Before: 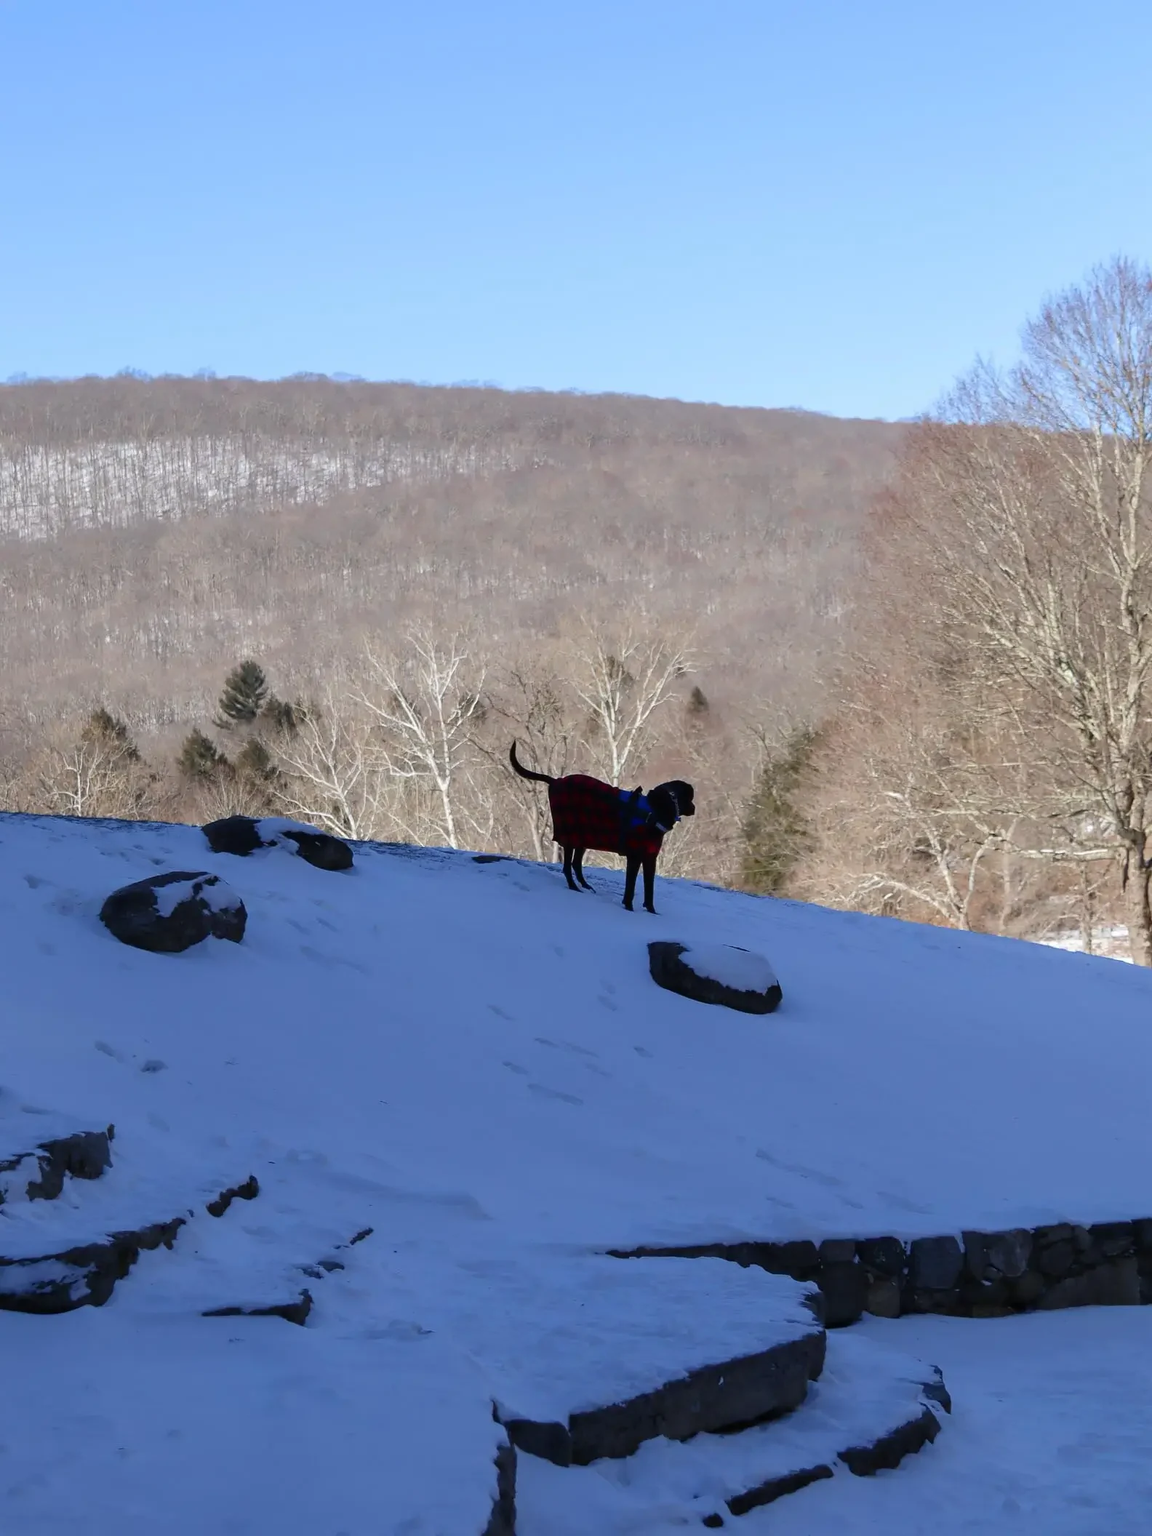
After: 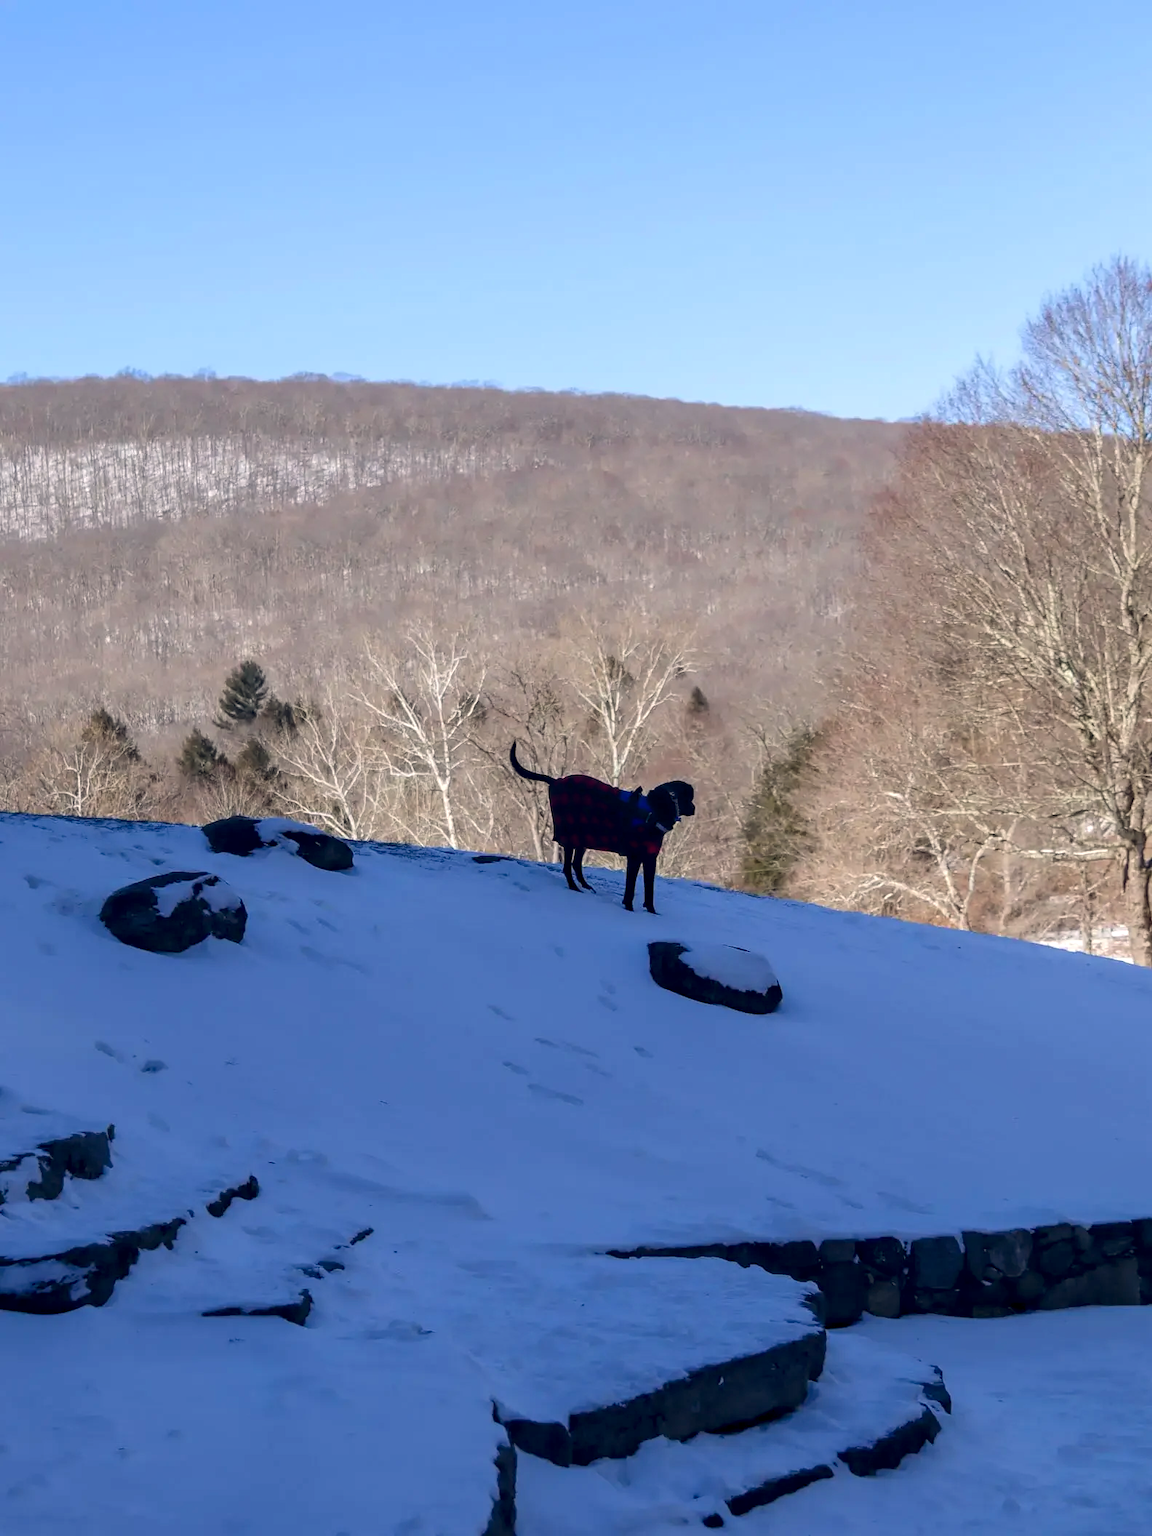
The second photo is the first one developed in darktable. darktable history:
color balance rgb: shadows lift › hue 87.51°, highlights gain › chroma 1.35%, highlights gain › hue 55.1°, global offset › chroma 0.13%, global offset › hue 253.66°, perceptual saturation grading › global saturation 16.38%
local contrast: on, module defaults
